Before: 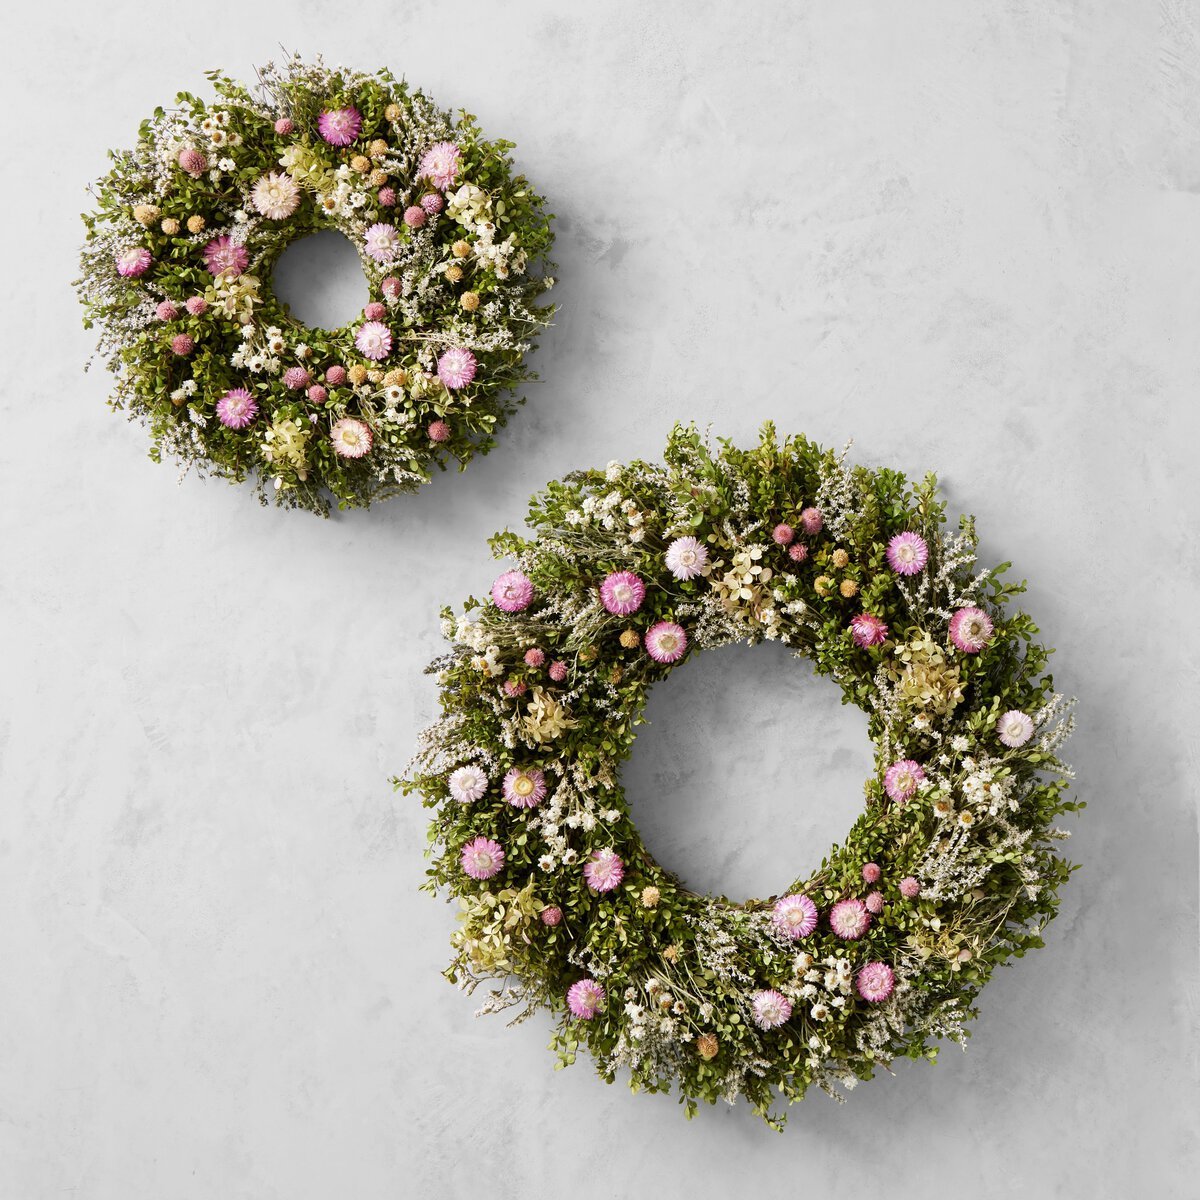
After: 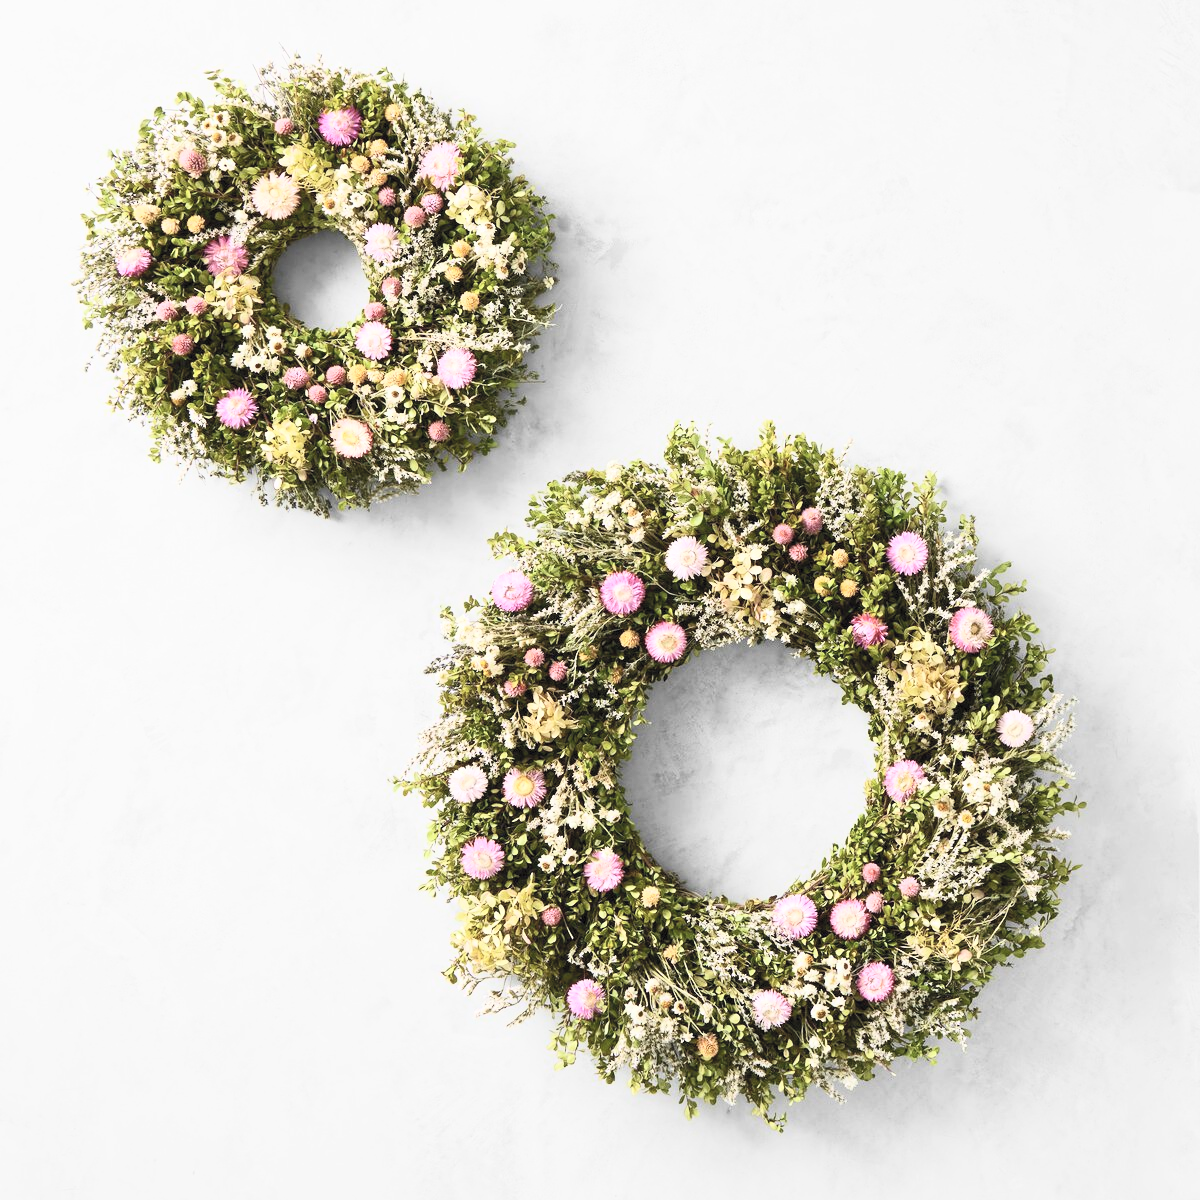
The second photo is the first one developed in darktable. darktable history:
contrast brightness saturation: contrast 0.382, brightness 0.54
